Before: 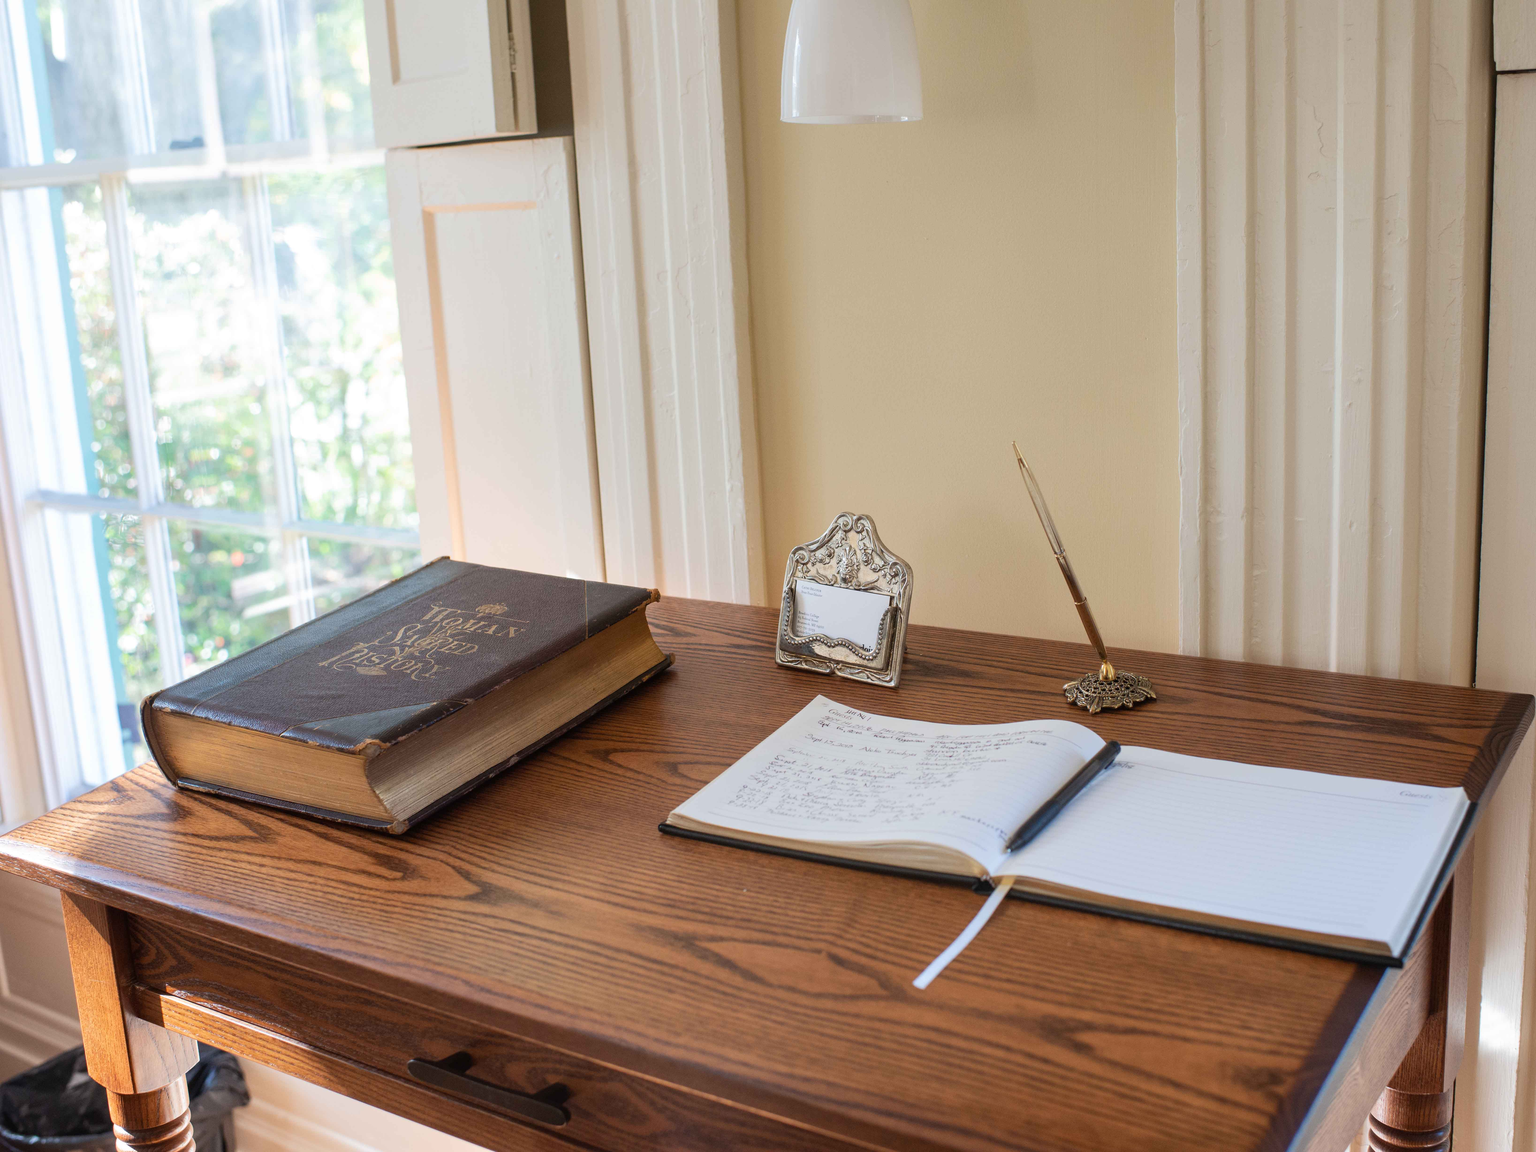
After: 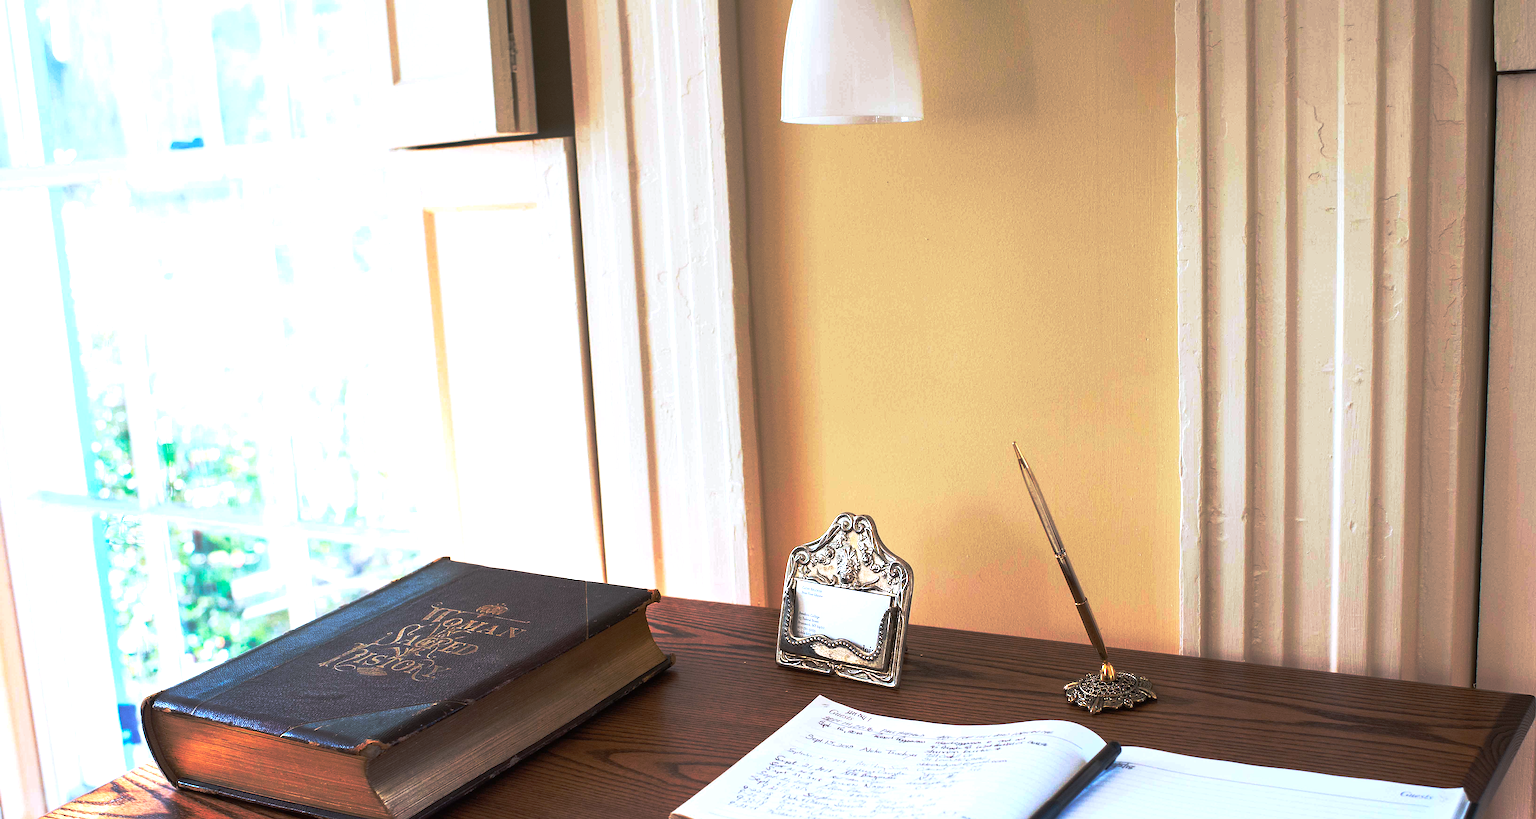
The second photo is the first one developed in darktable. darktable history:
sharpen: on, module defaults
color correction: highlights a* -0.756, highlights b* -9.51
exposure: exposure 0.732 EV, compensate highlight preservation false
crop: right 0%, bottom 28.846%
base curve: curves: ch0 [(0, 0) (0.564, 0.291) (0.802, 0.731) (1, 1)], preserve colors none
tone equalizer: edges refinement/feathering 500, mask exposure compensation -1.57 EV, preserve details no
